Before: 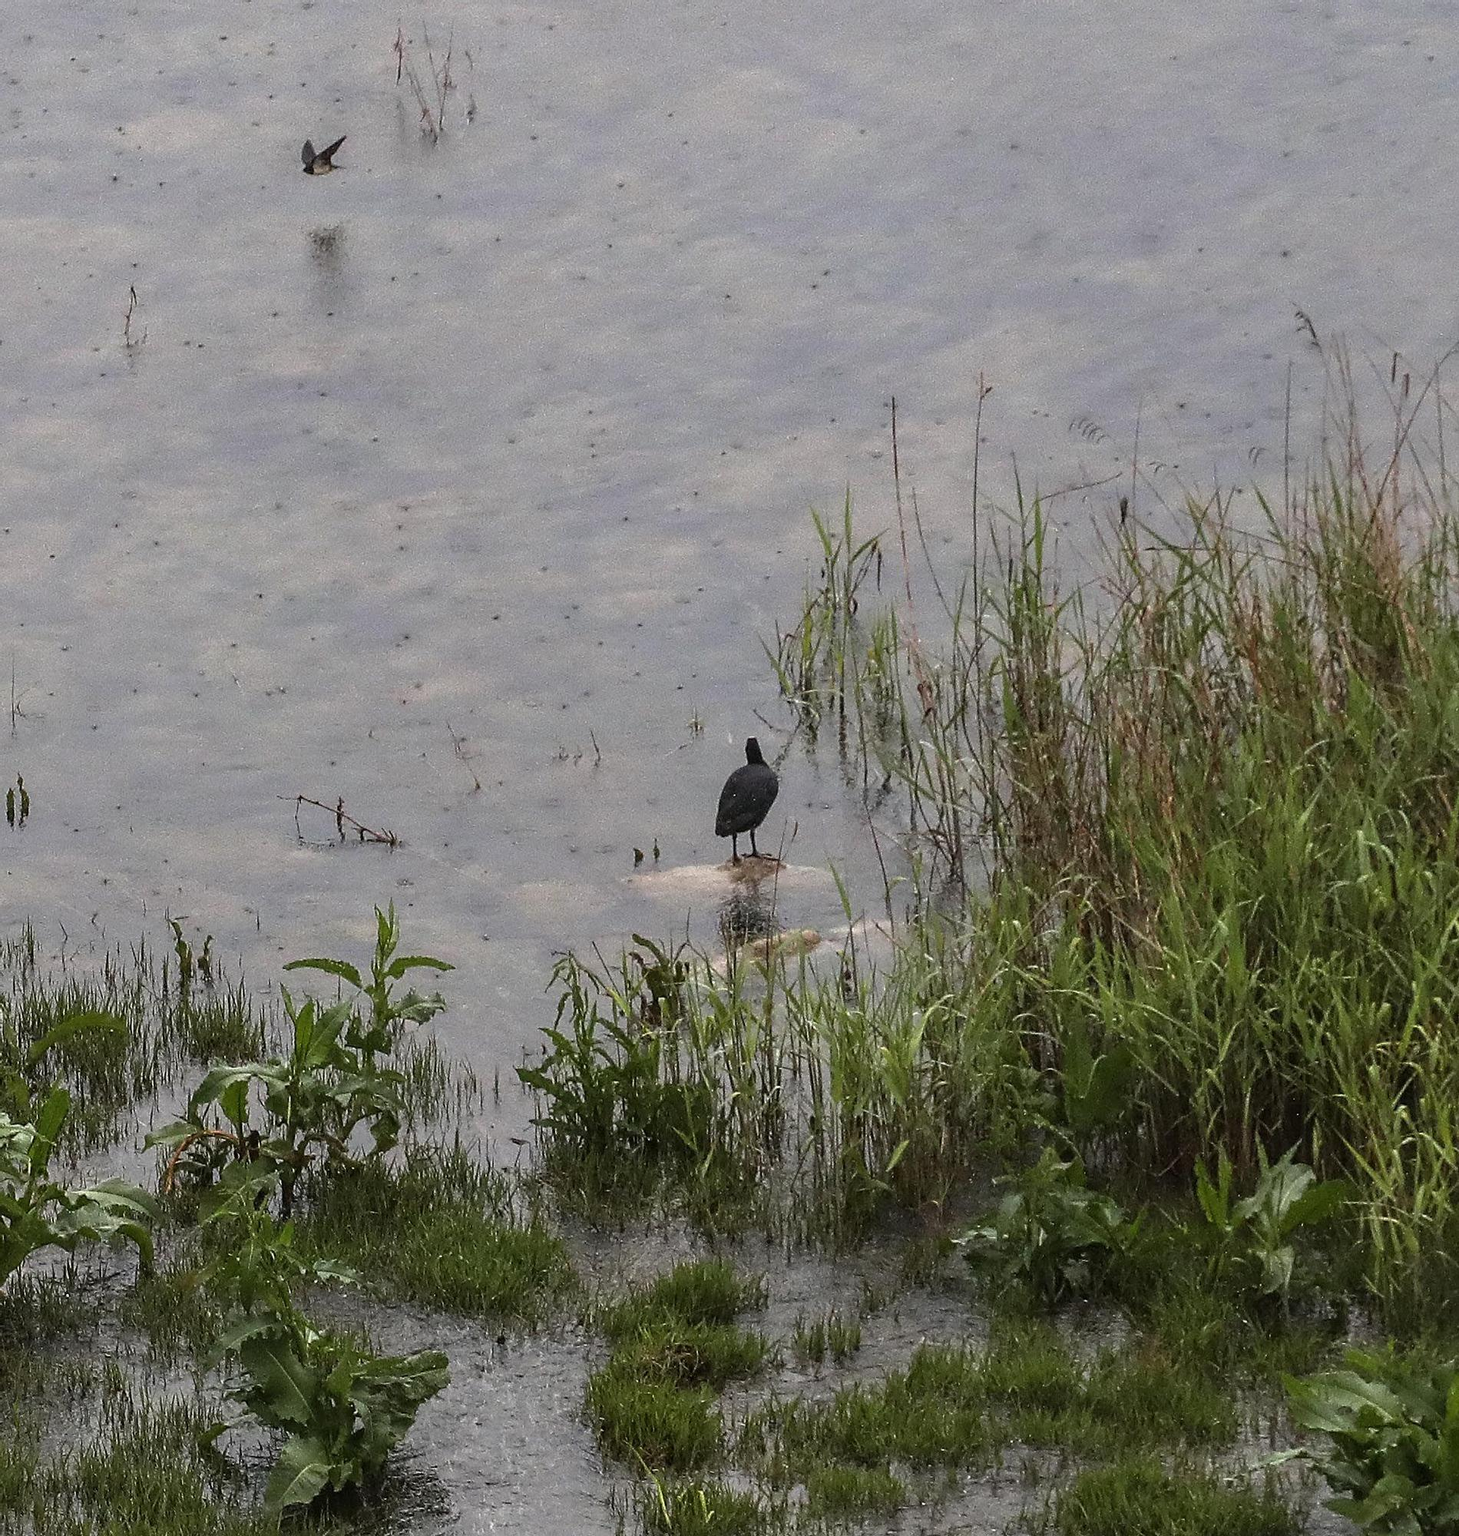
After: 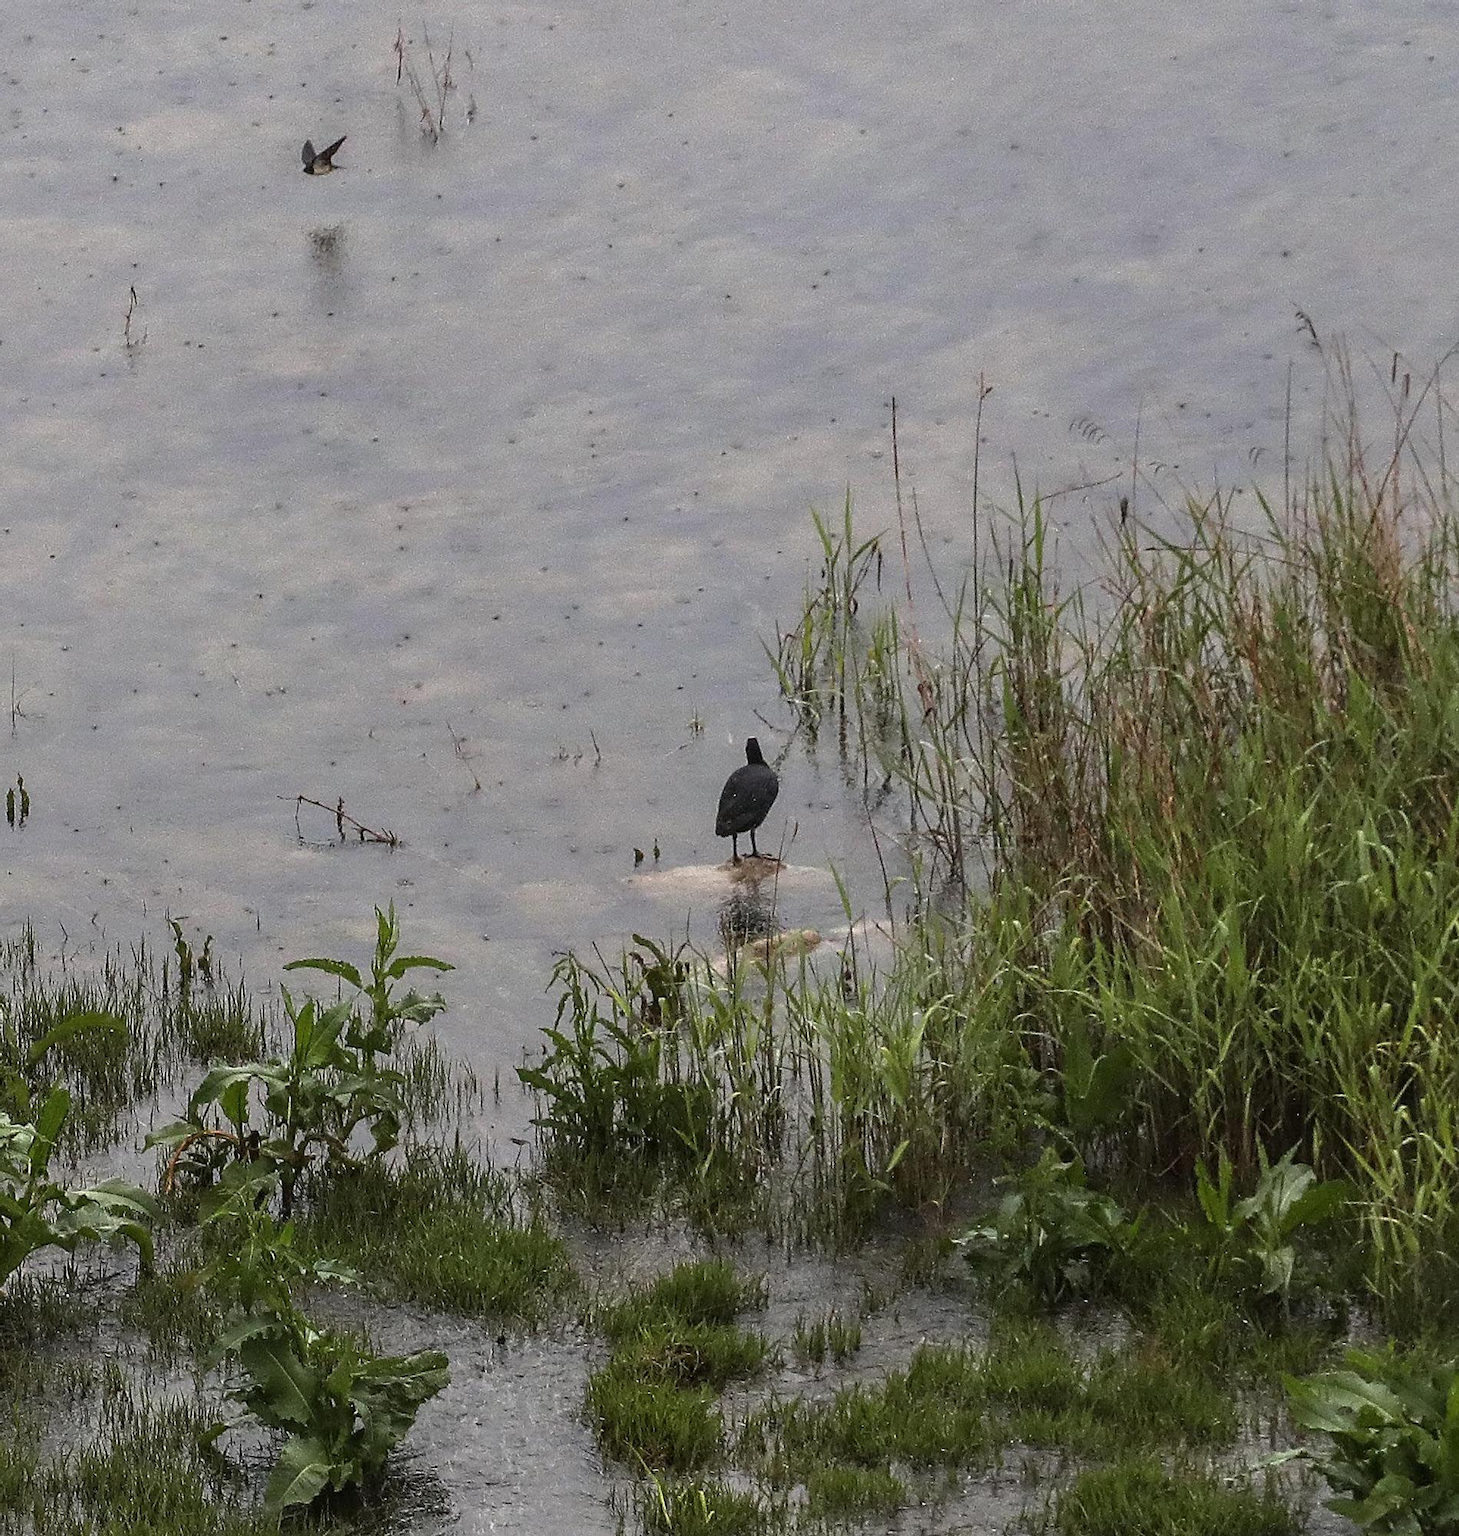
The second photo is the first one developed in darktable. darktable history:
levels: mode automatic, levels [0, 0.498, 1]
